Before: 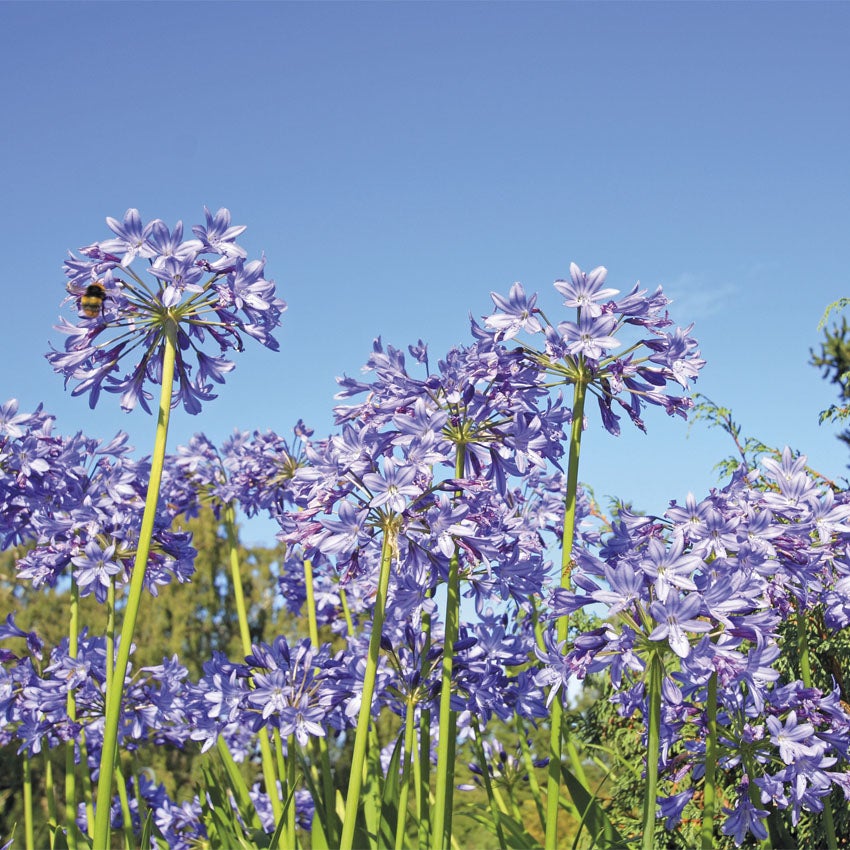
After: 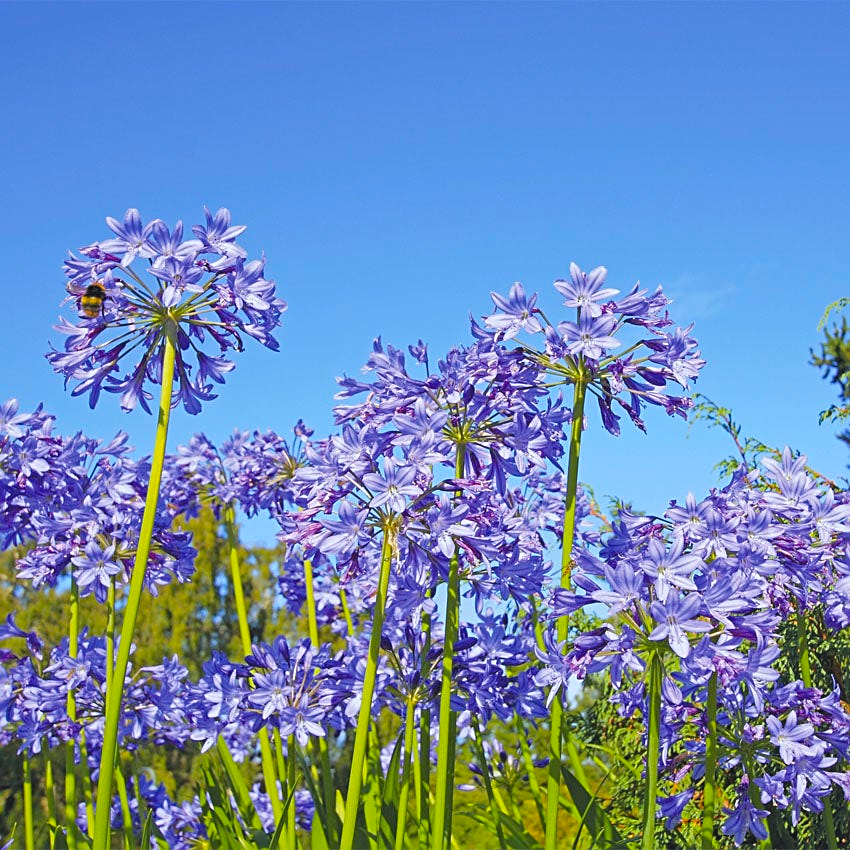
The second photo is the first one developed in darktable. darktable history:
color balance rgb: linear chroma grading › global chroma 15%, perceptual saturation grading › global saturation 30%
contrast brightness saturation: contrast -0.11
white balance: red 0.976, blue 1.04
sharpen: on, module defaults
